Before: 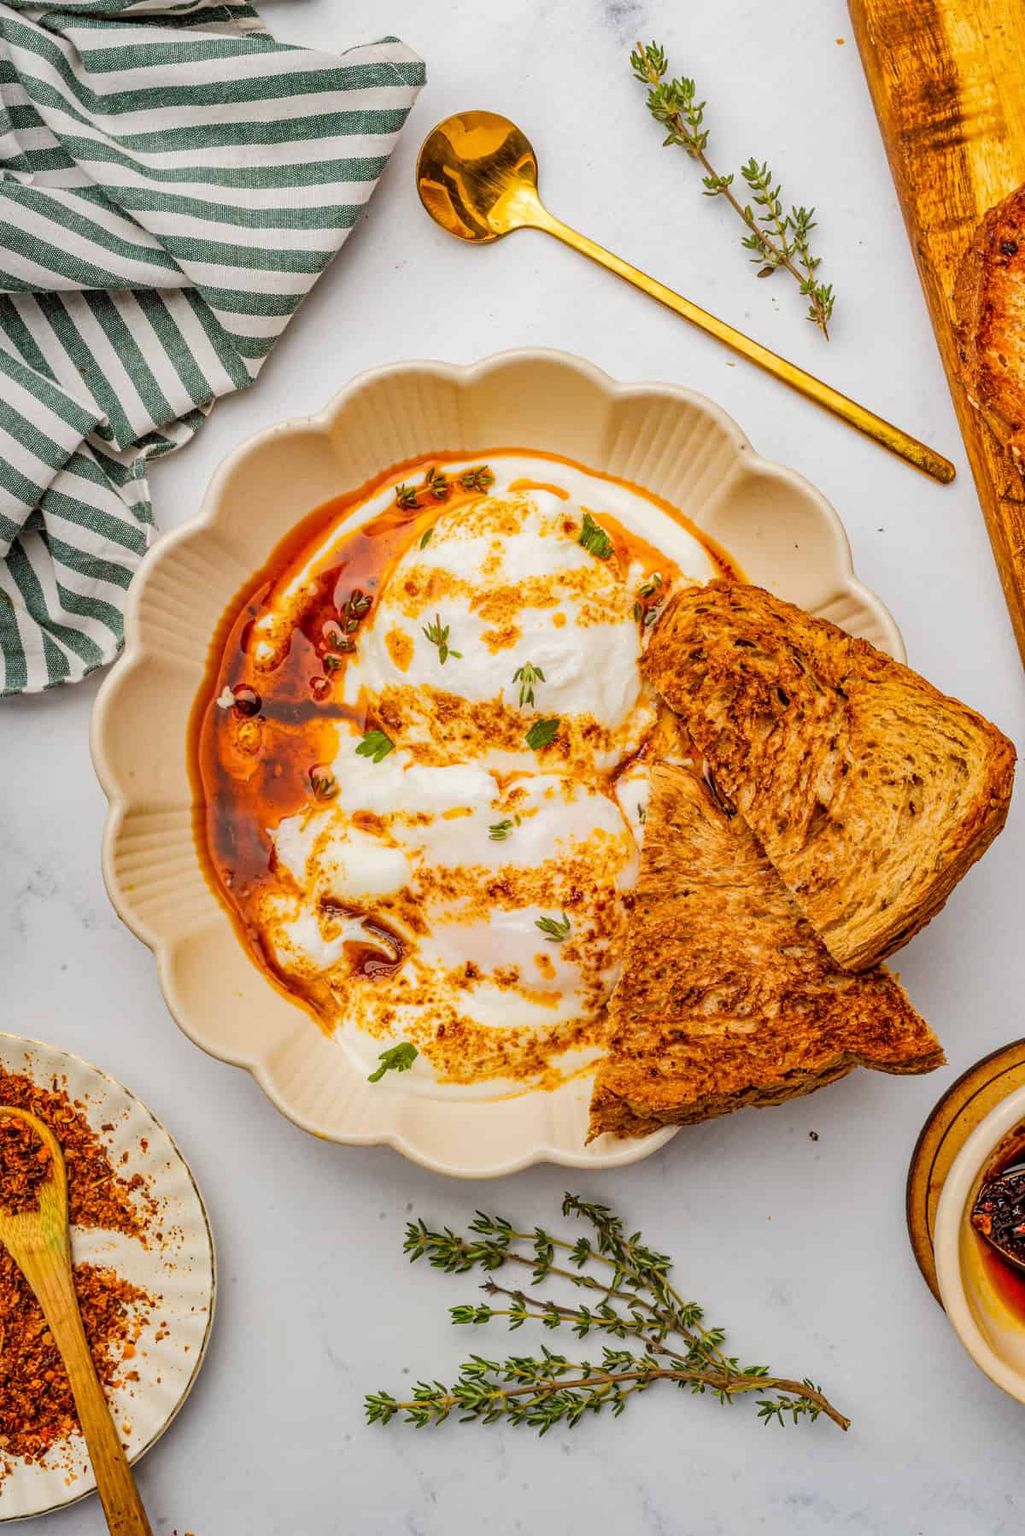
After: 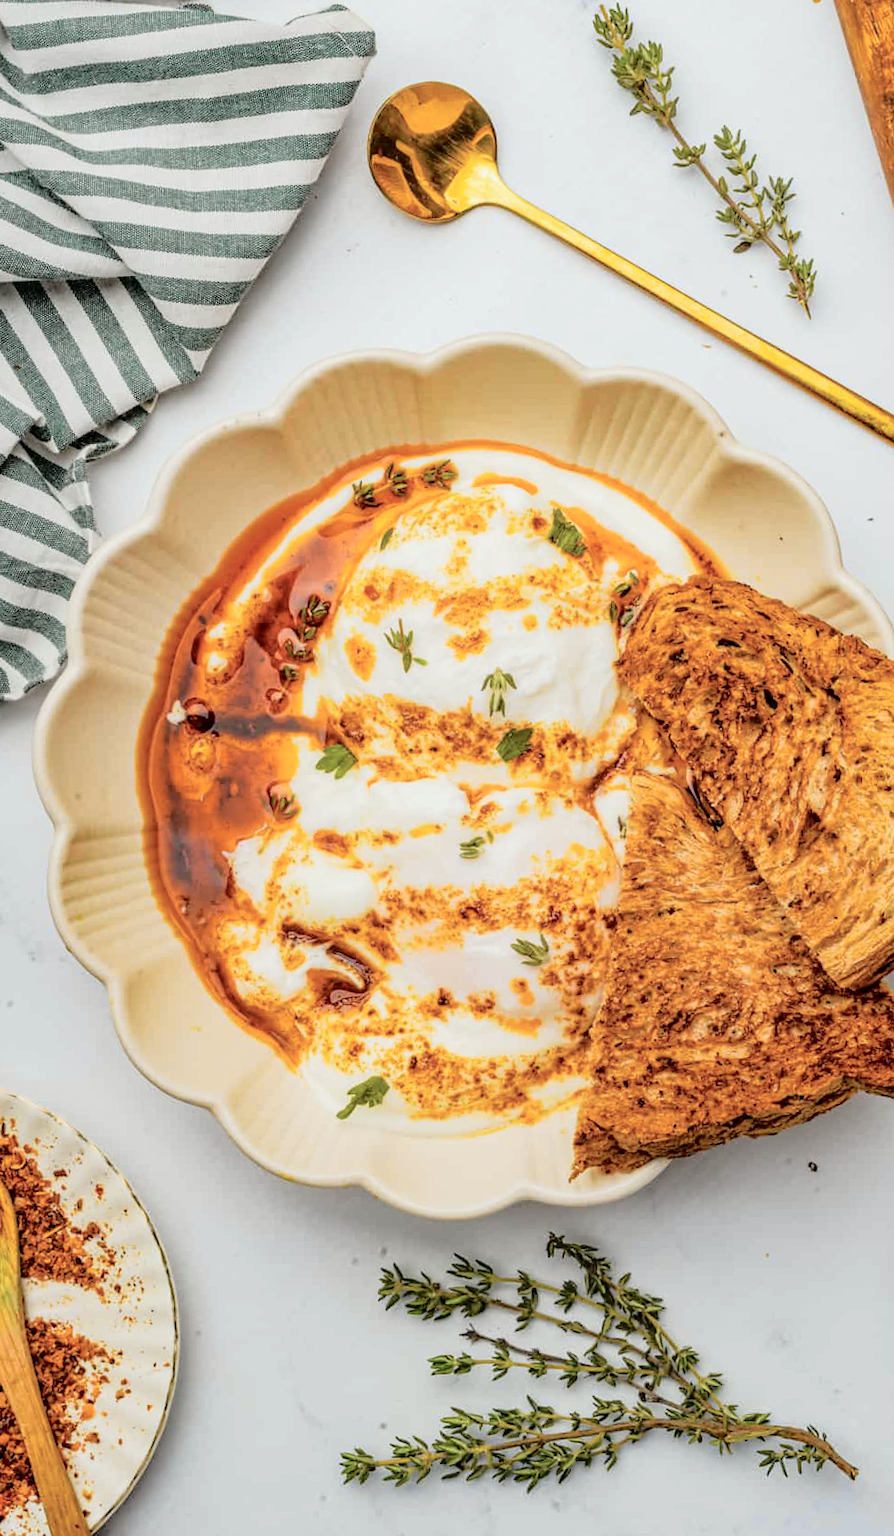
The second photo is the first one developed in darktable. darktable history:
crop and rotate: angle 1.21°, left 4.405%, top 0.831%, right 11.16%, bottom 2.377%
tone curve: curves: ch0 [(0, 0) (0.088, 0.042) (0.208, 0.176) (0.257, 0.267) (0.406, 0.483) (0.489, 0.556) (0.667, 0.73) (0.793, 0.851) (0.994, 0.974)]; ch1 [(0, 0) (0.161, 0.092) (0.35, 0.33) (0.392, 0.392) (0.457, 0.467) (0.505, 0.497) (0.537, 0.518) (0.553, 0.53) (0.58, 0.567) (0.739, 0.697) (1, 1)]; ch2 [(0, 0) (0.346, 0.362) (0.448, 0.419) (0.502, 0.499) (0.533, 0.517) (0.556, 0.533) (0.629, 0.619) (0.717, 0.678) (1, 1)], color space Lab, independent channels, preserve colors none
